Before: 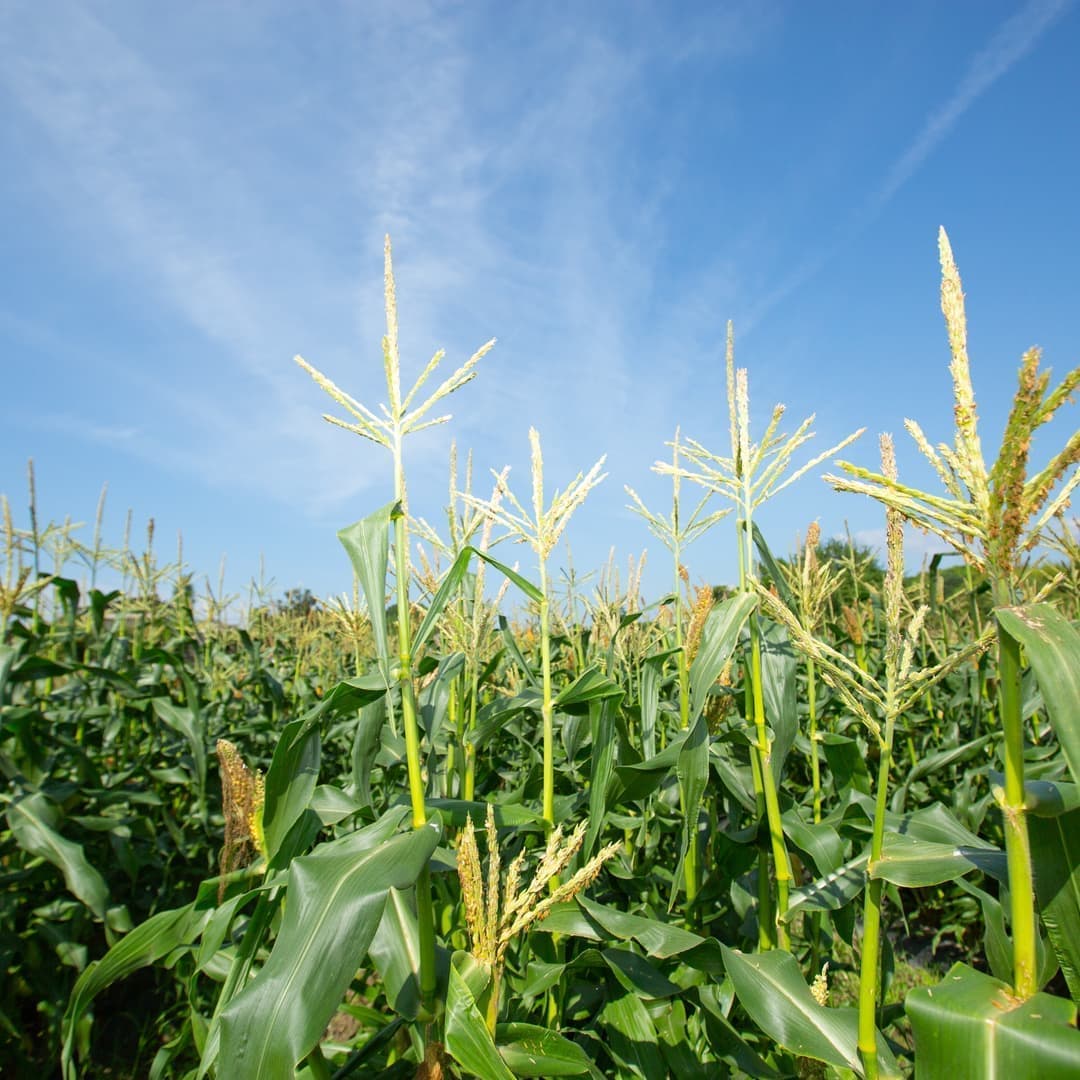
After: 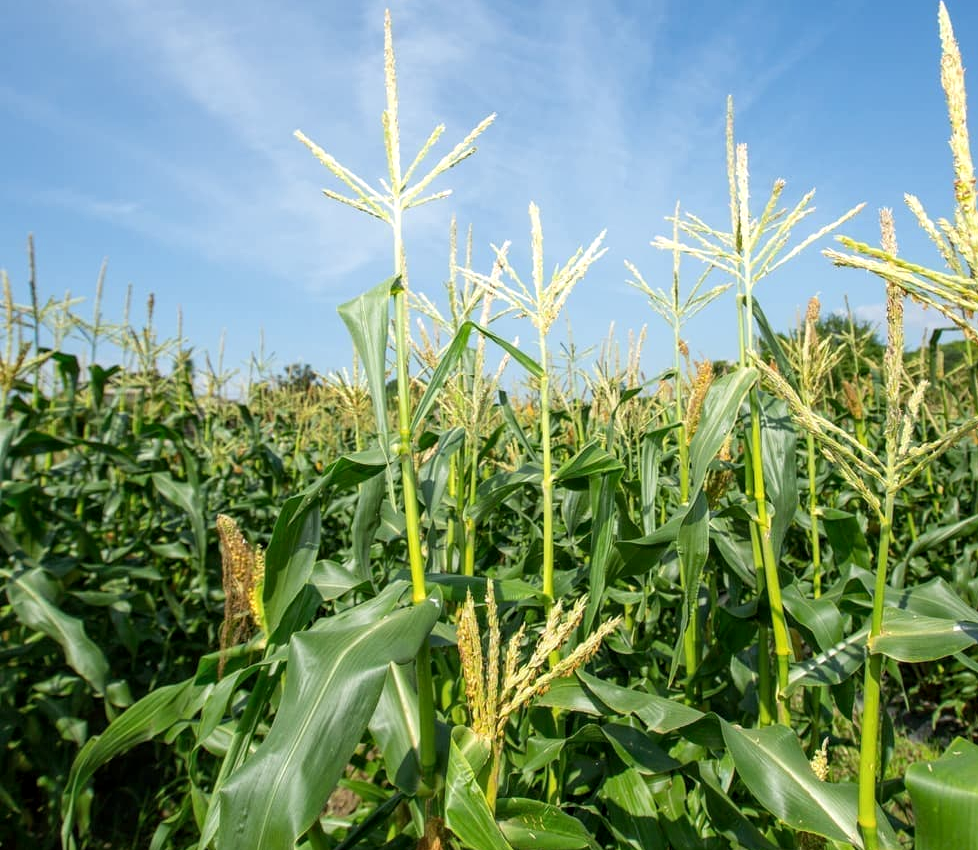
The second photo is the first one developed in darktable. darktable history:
crop: top 20.916%, right 9.437%, bottom 0.316%
local contrast: on, module defaults
